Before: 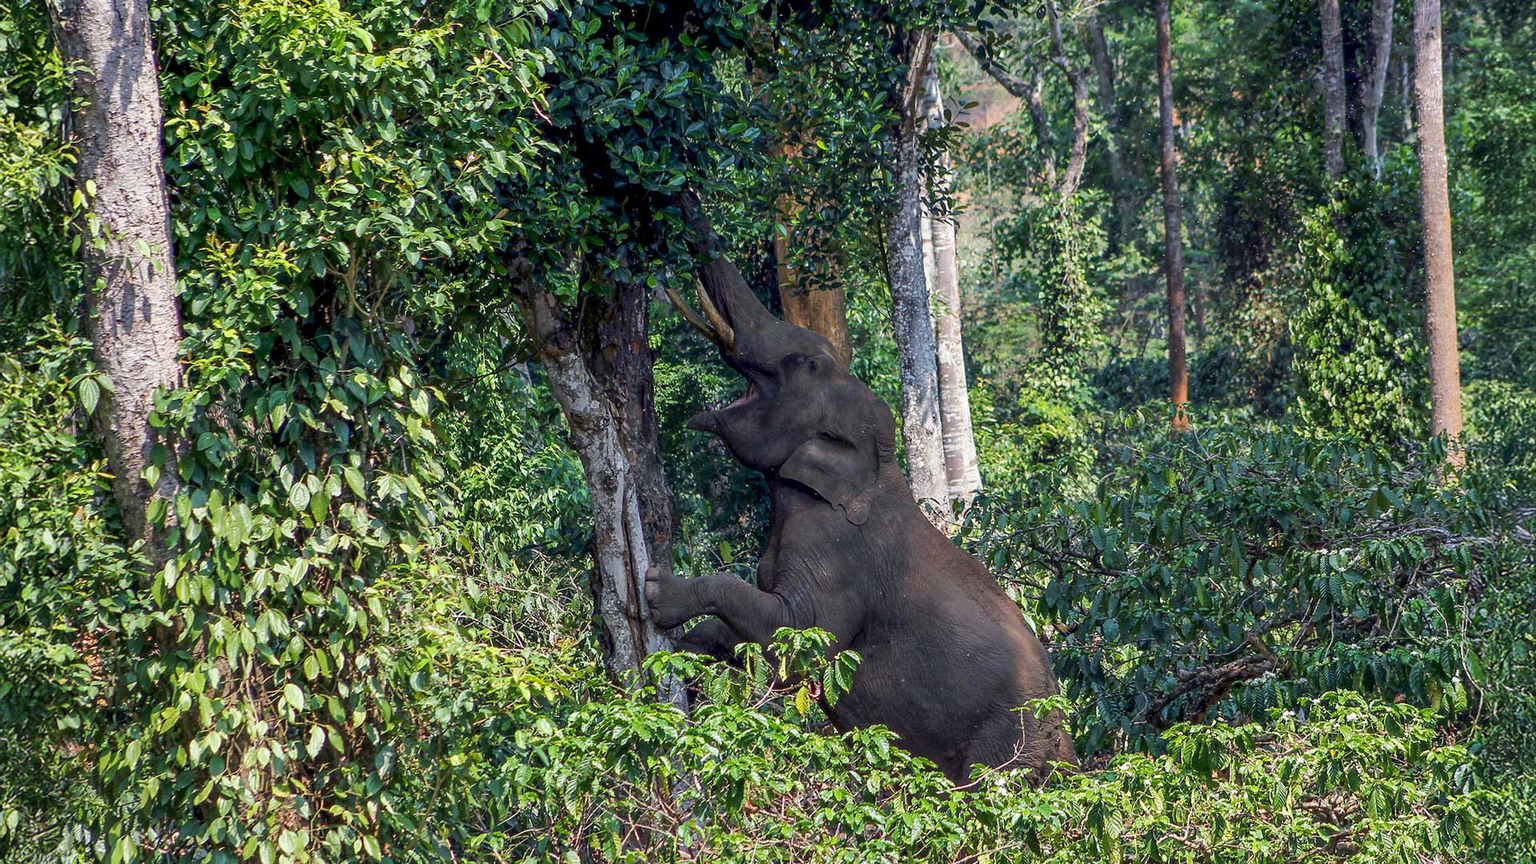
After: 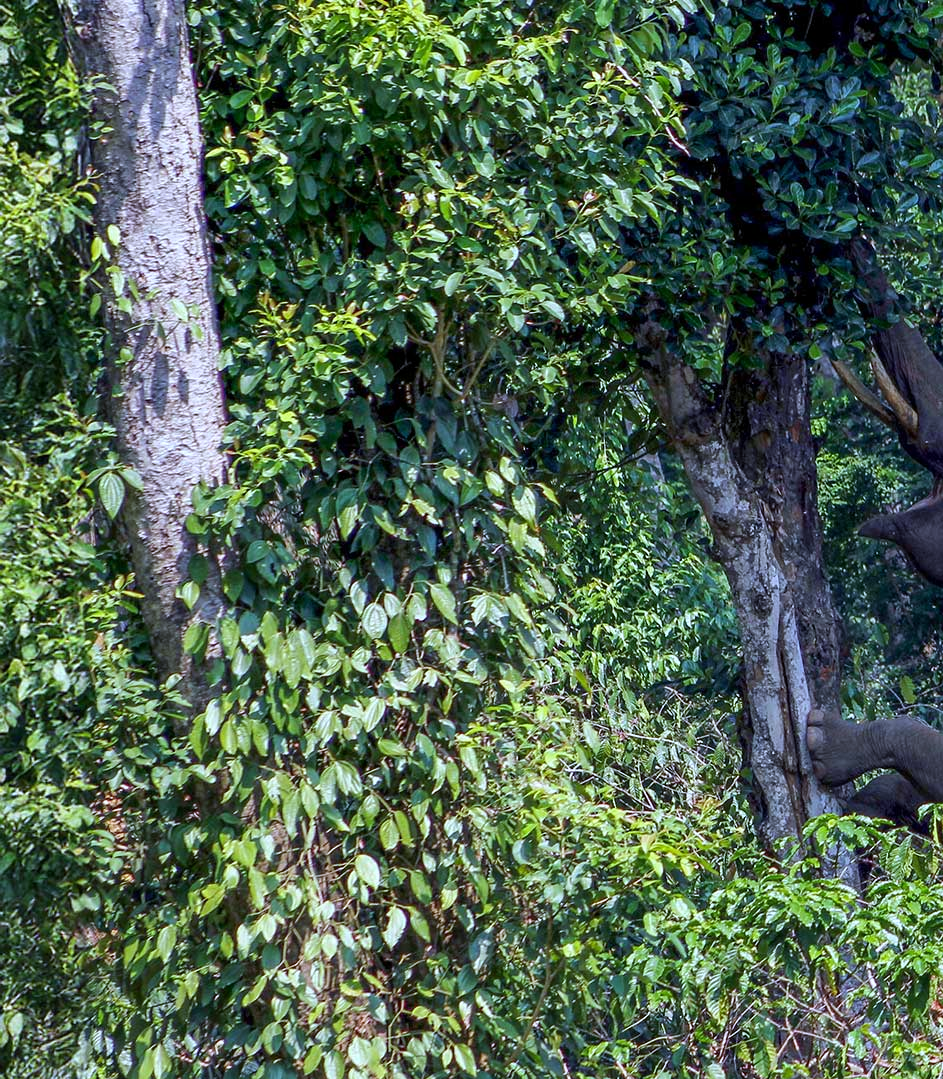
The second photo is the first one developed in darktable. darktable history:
crop and rotate: left 0%, top 0%, right 50.845%
white balance: red 0.948, green 1.02, blue 1.176
